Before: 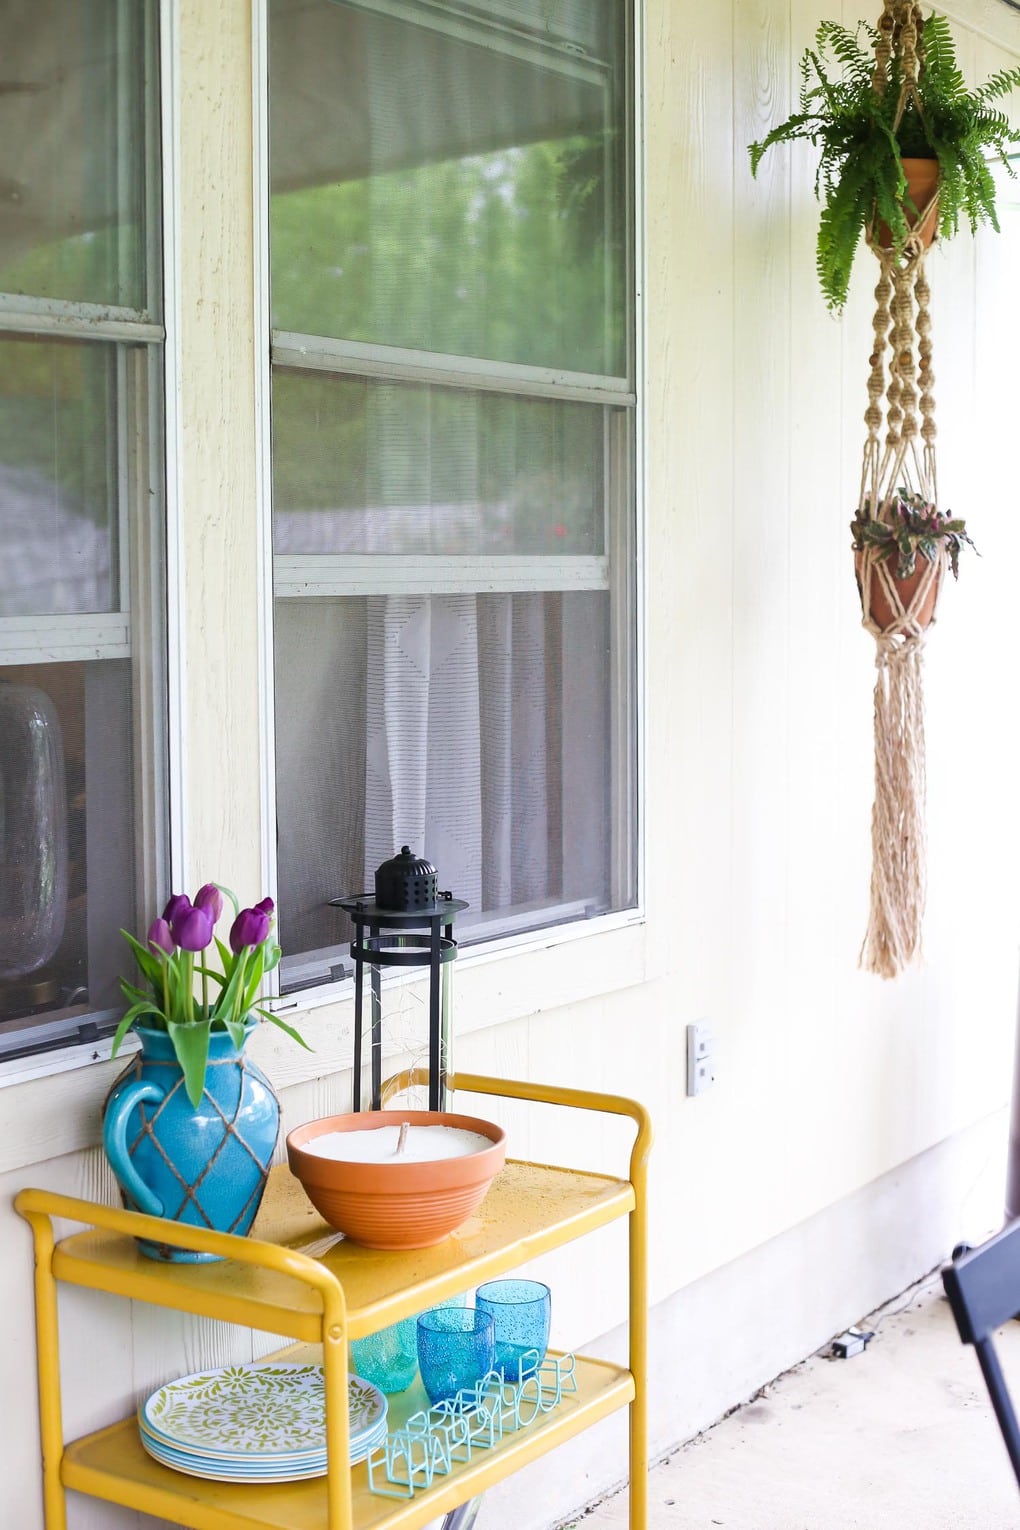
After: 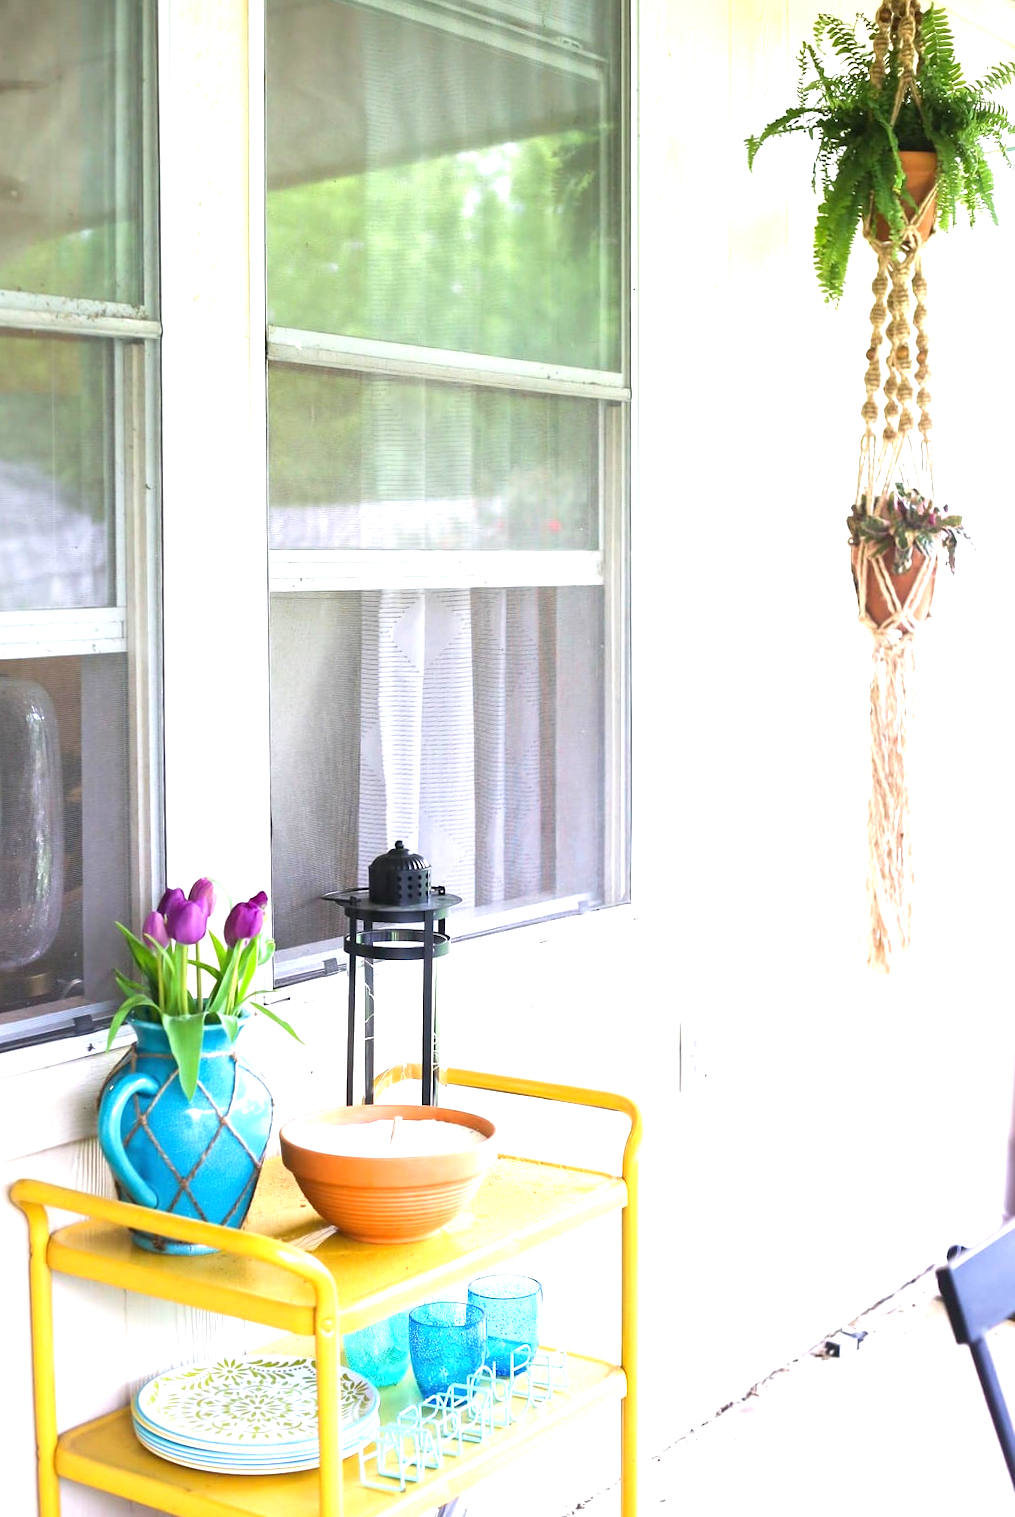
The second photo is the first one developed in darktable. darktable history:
exposure: black level correction 0, exposure 1.1 EV, compensate exposure bias true, compensate highlight preservation false
rotate and perspective: rotation 0.192°, lens shift (horizontal) -0.015, crop left 0.005, crop right 0.996, crop top 0.006, crop bottom 0.99
